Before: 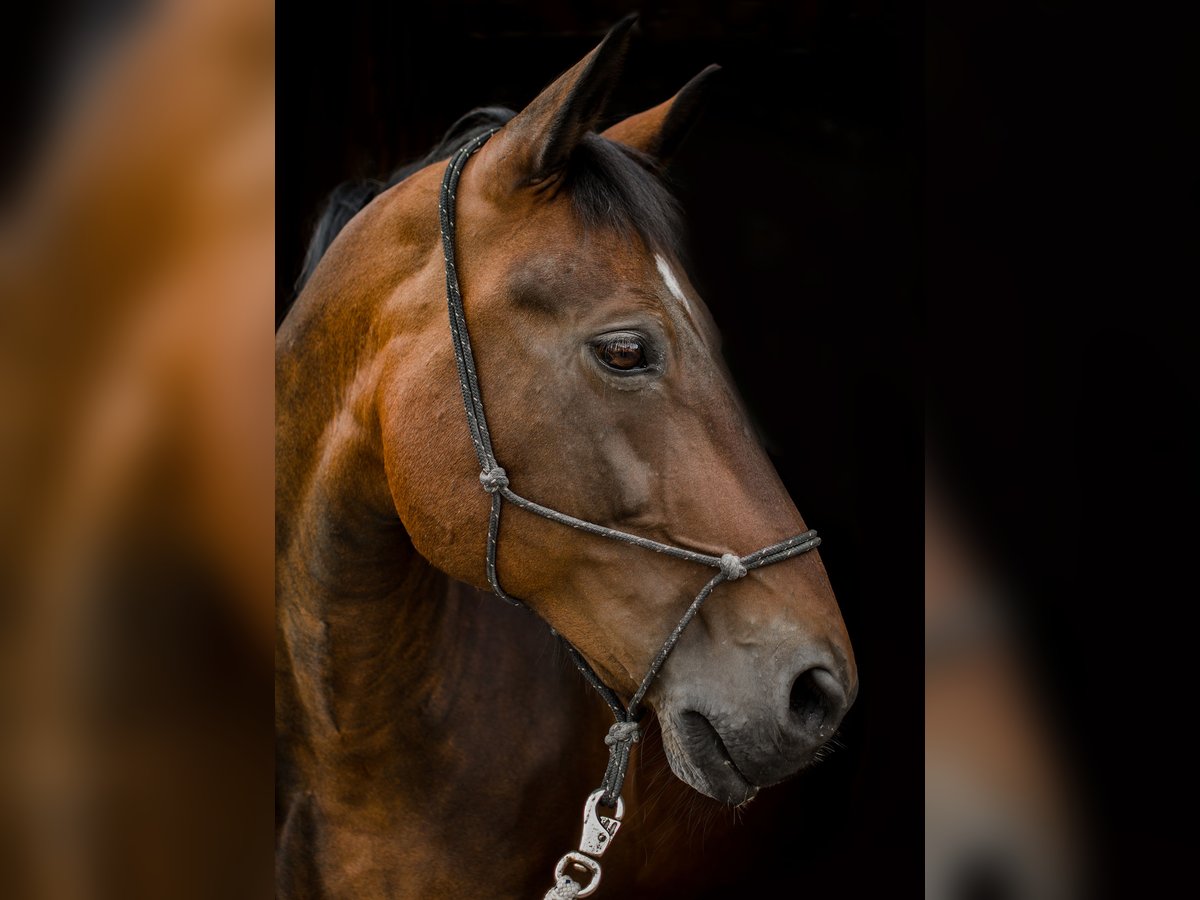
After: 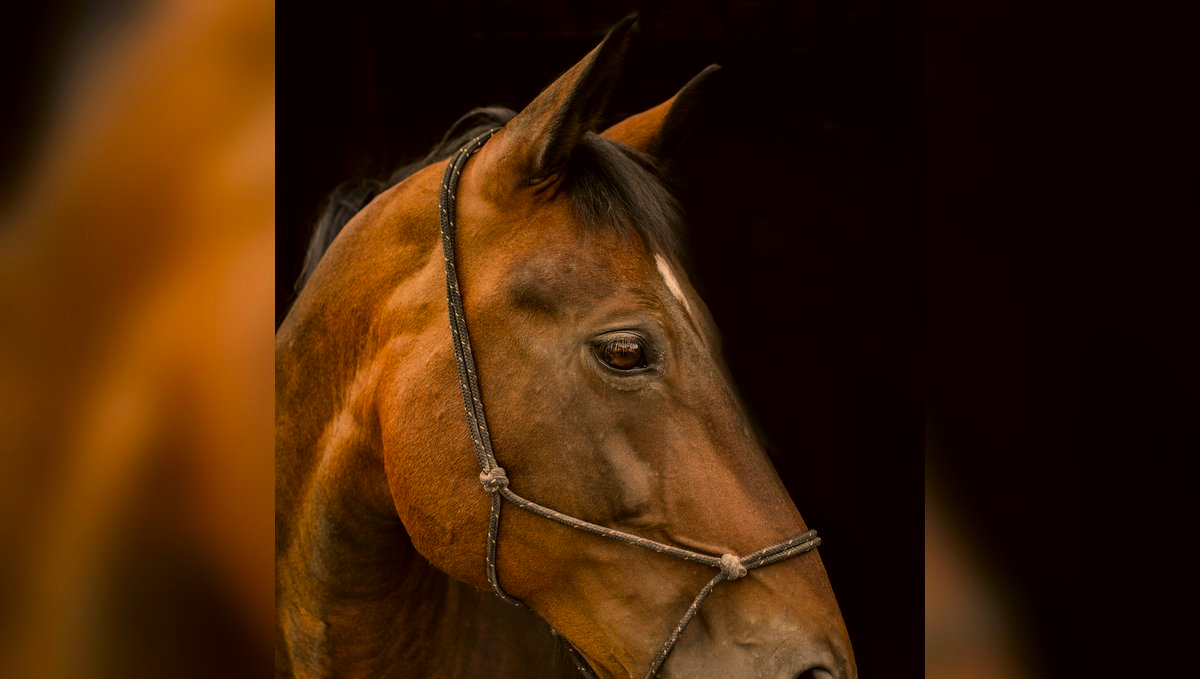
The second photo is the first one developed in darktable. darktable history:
color correction: highlights a* 18.46, highlights b* 35.26, shadows a* 1.33, shadows b* 6.43, saturation 1.01
crop: bottom 24.455%
